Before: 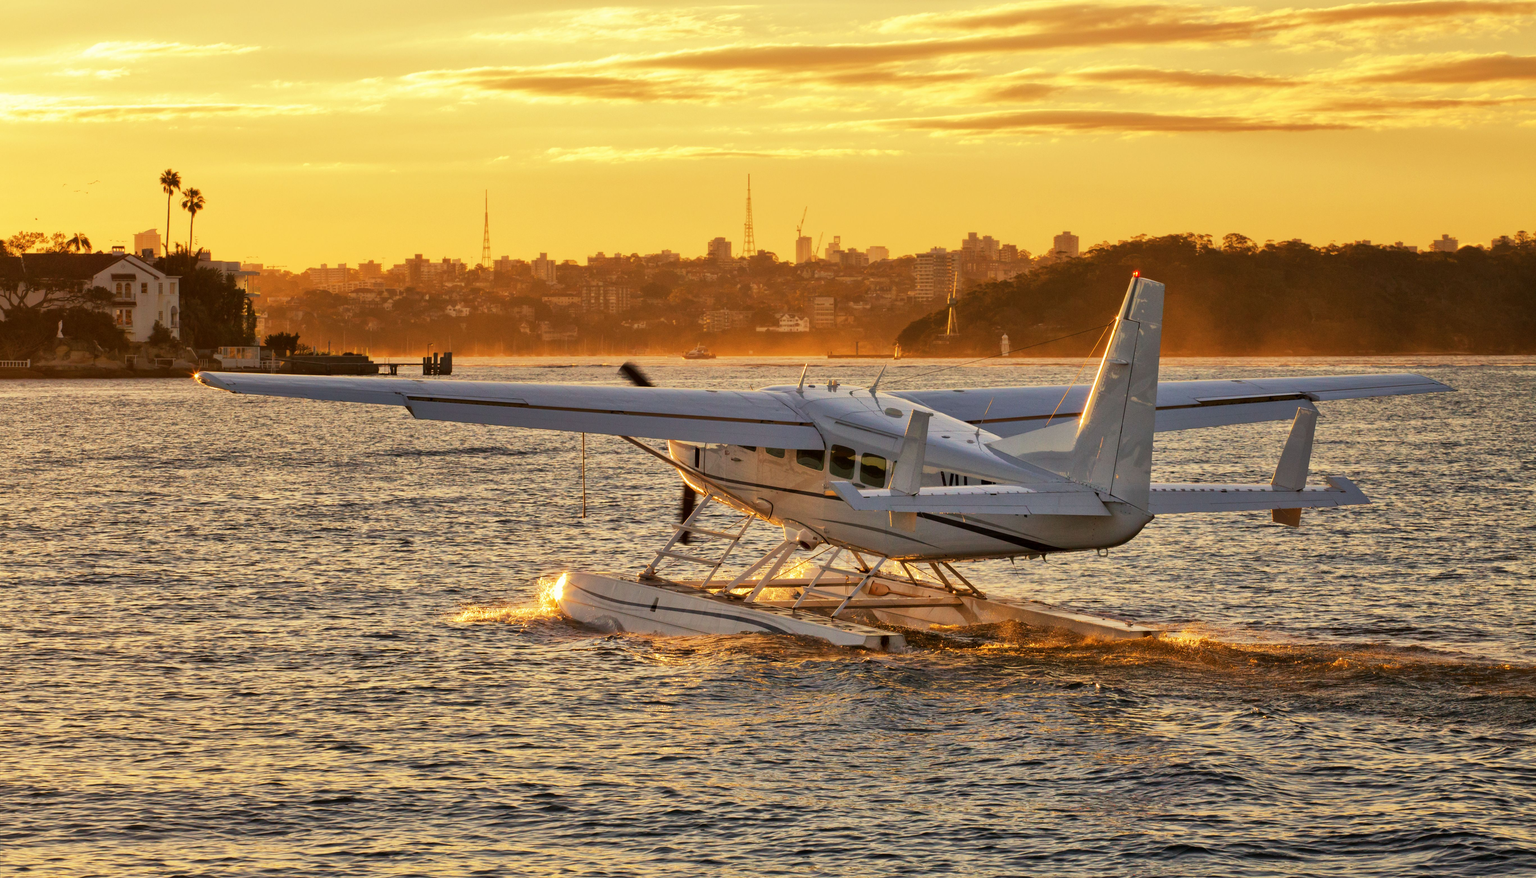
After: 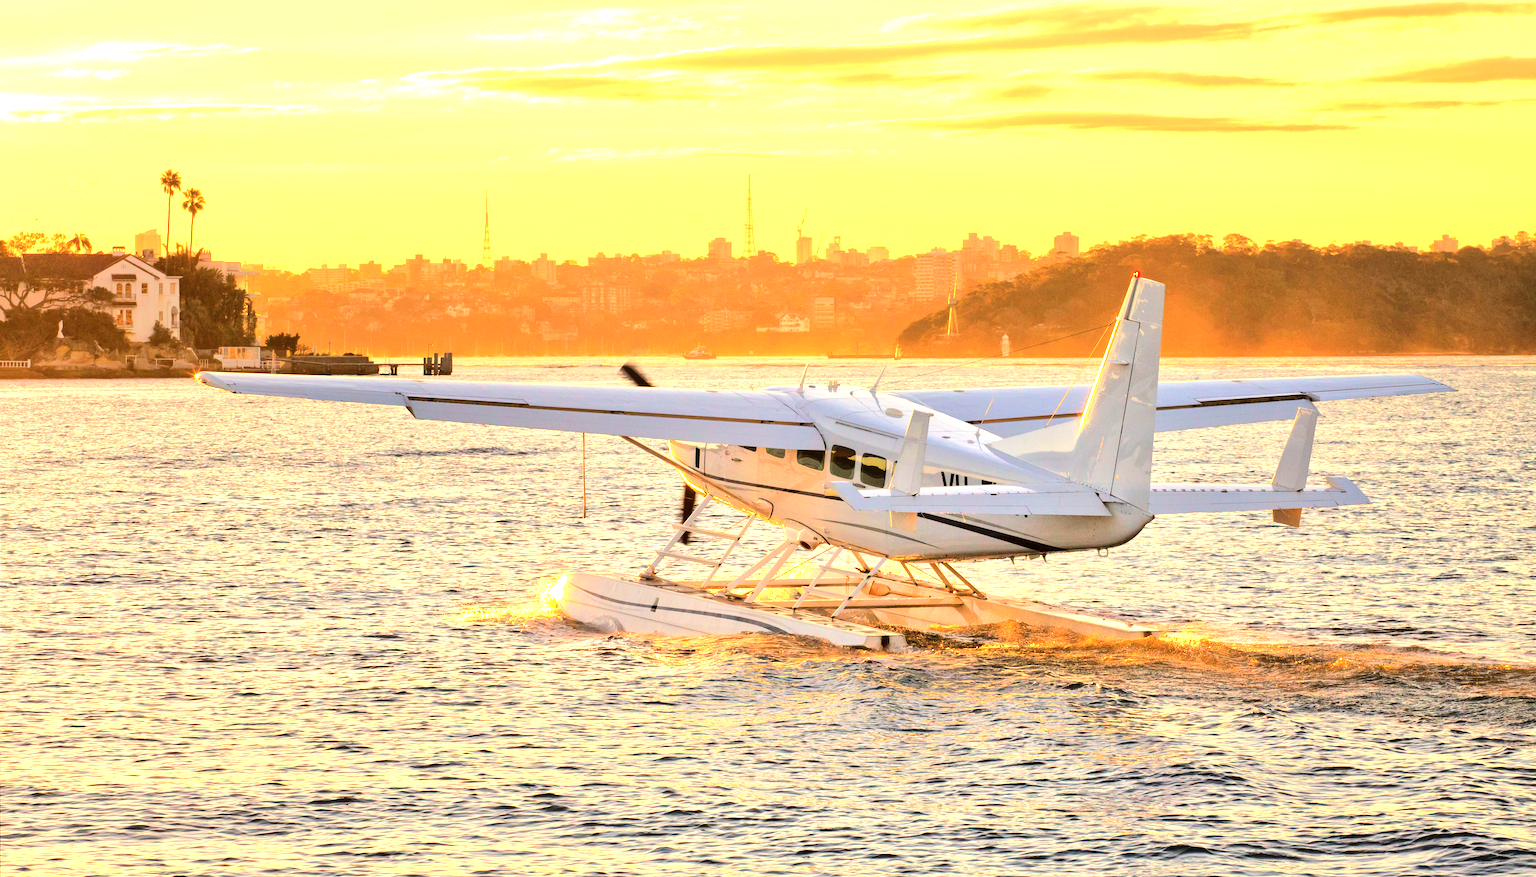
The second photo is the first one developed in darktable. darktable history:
tone equalizer: -7 EV 0.149 EV, -6 EV 0.577 EV, -5 EV 1.16 EV, -4 EV 1.3 EV, -3 EV 1.15 EV, -2 EV 0.6 EV, -1 EV 0.163 EV, edges refinement/feathering 500, mask exposure compensation -1.57 EV, preserve details no
exposure: black level correction 0, exposure 1.2 EV, compensate highlight preservation false
